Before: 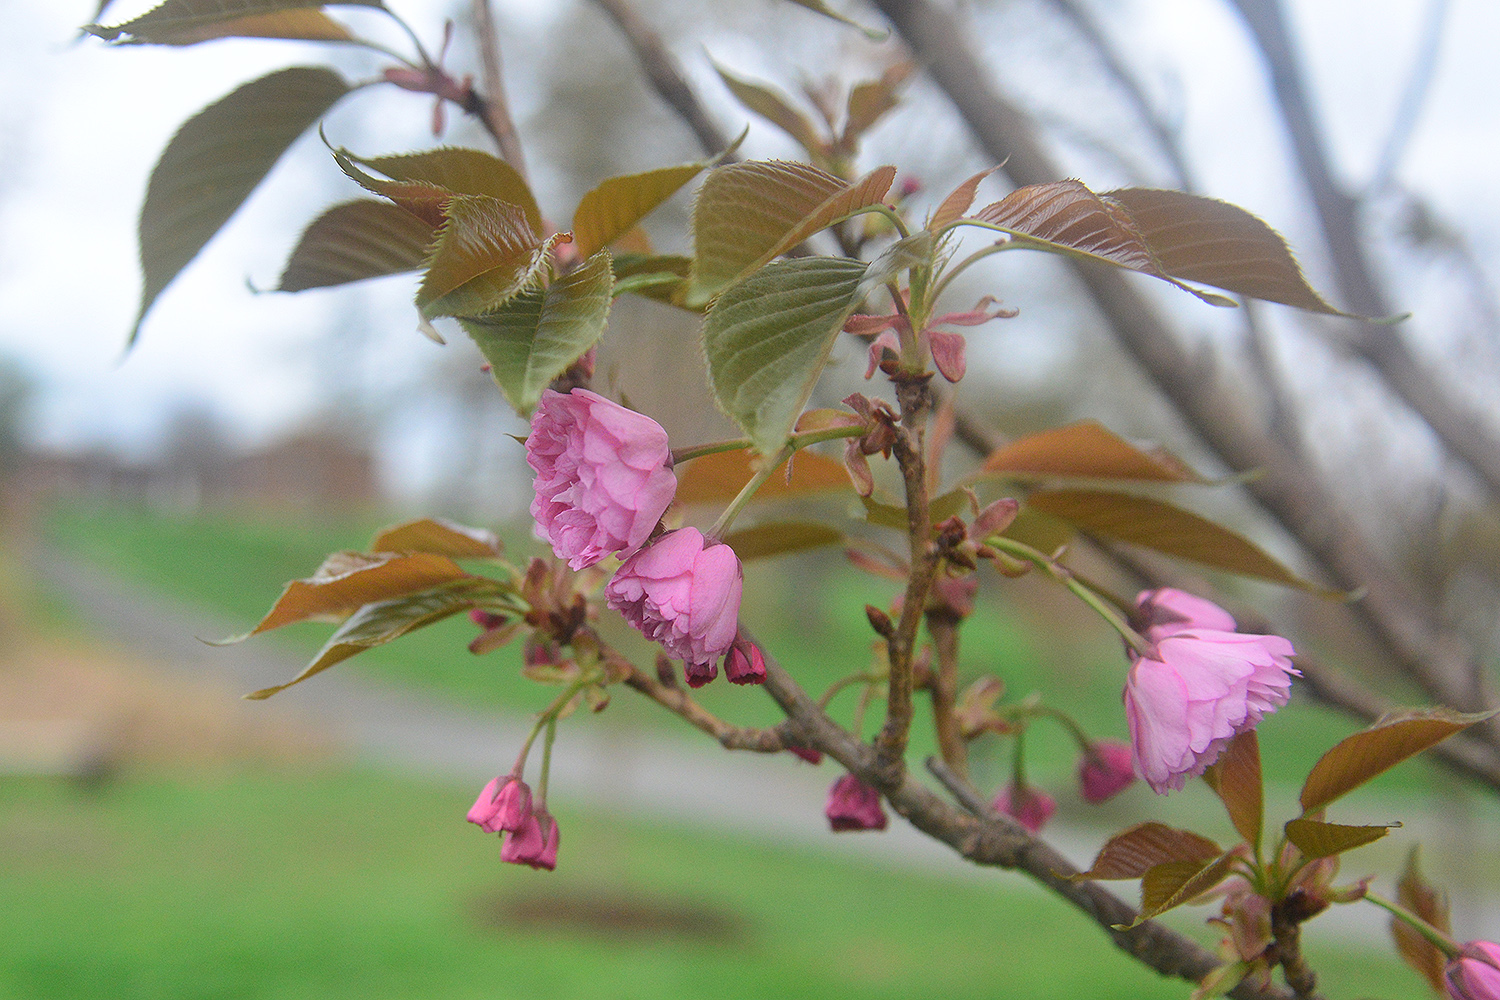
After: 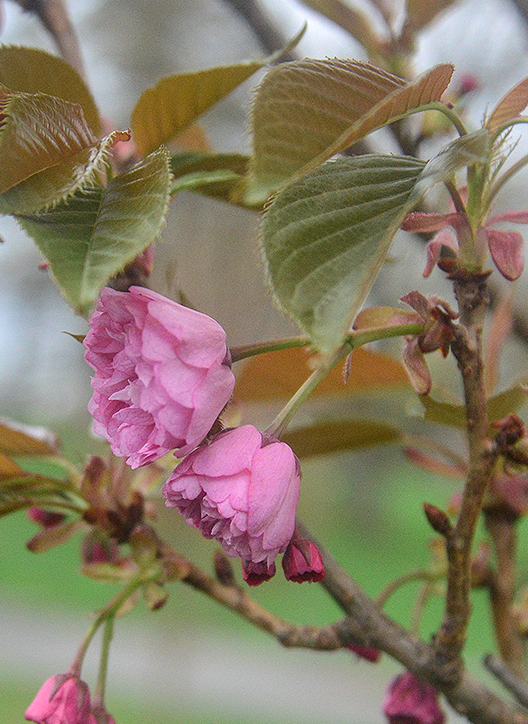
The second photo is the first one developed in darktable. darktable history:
shadows and highlights: shadows 25, highlights -25
crop and rotate: left 29.476%, top 10.214%, right 35.32%, bottom 17.333%
local contrast: on, module defaults
